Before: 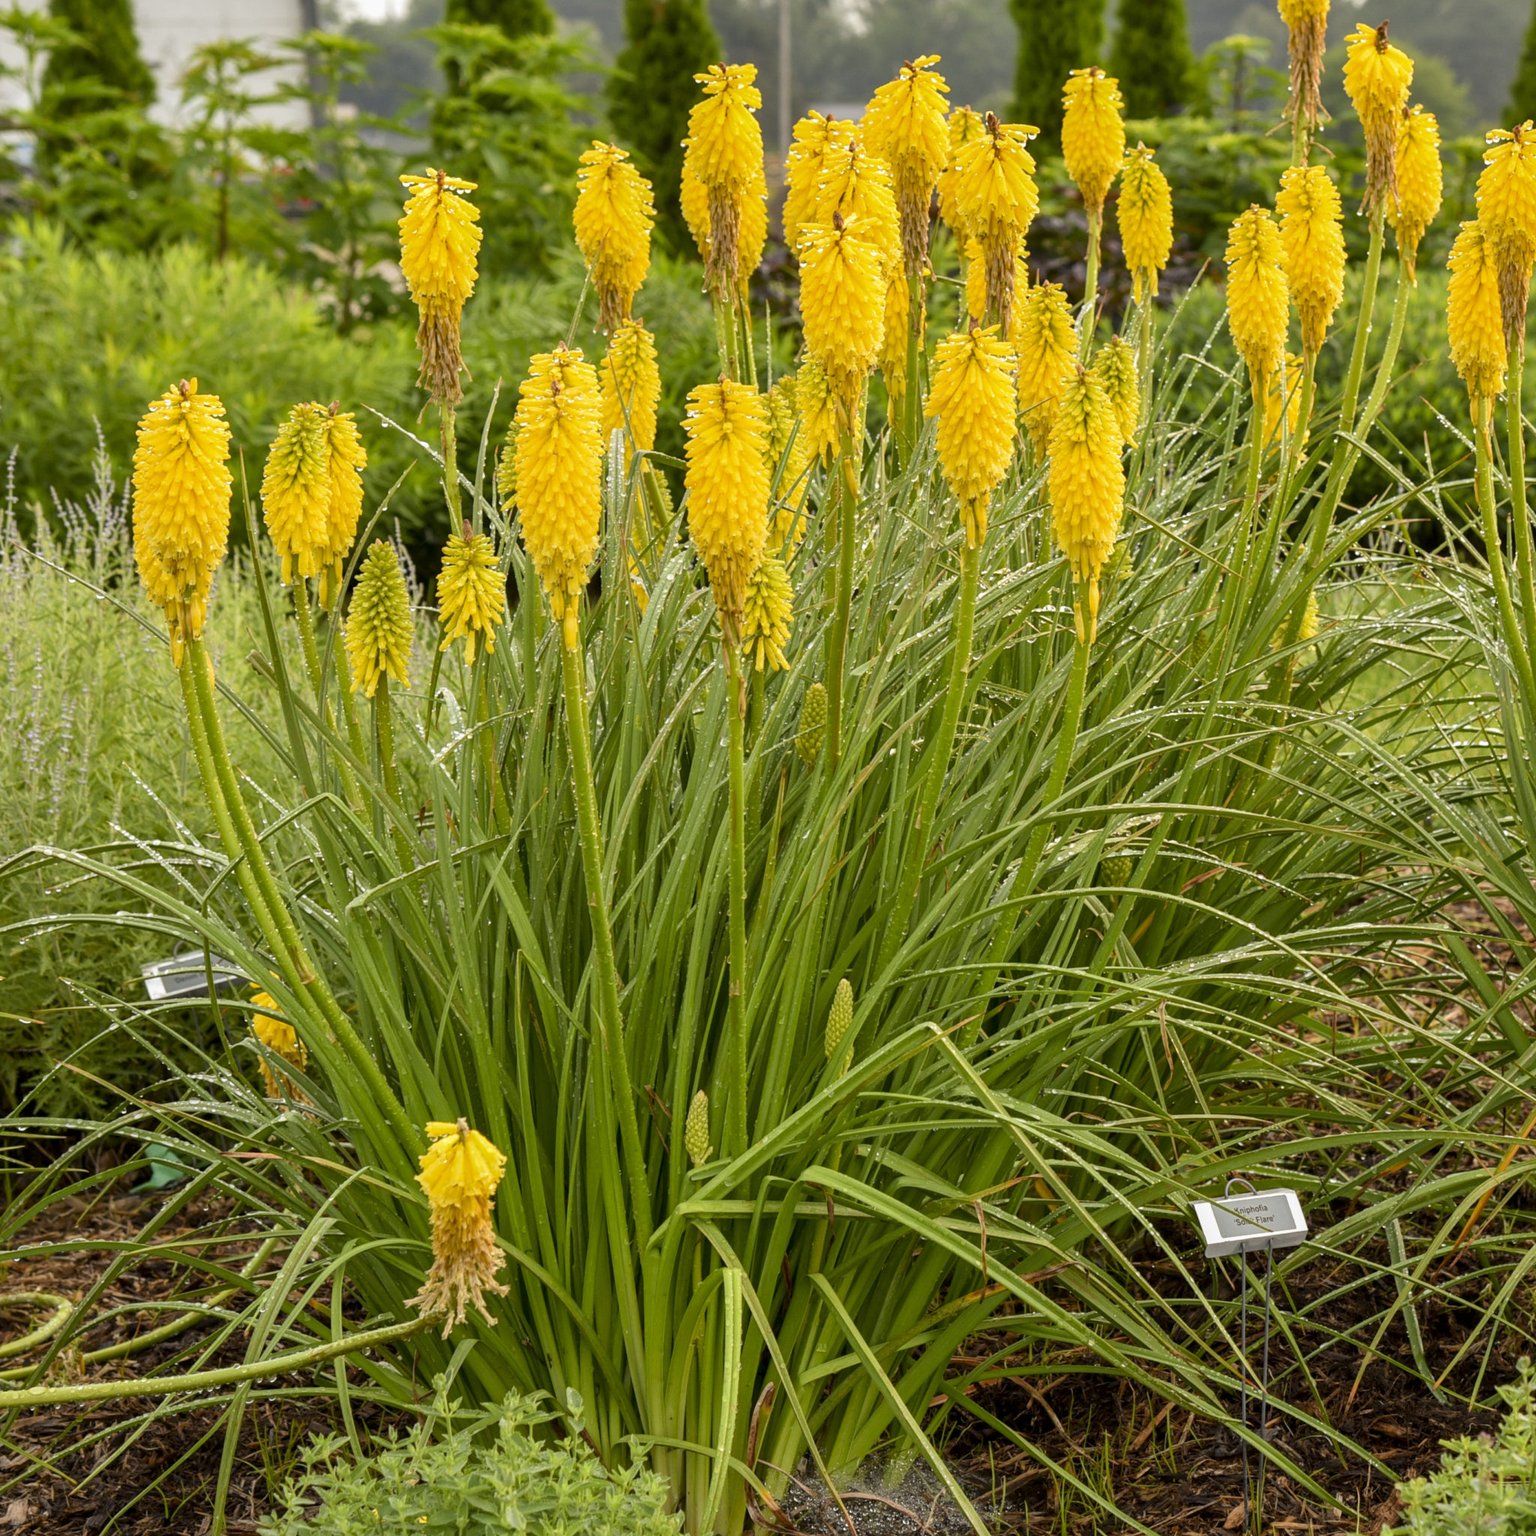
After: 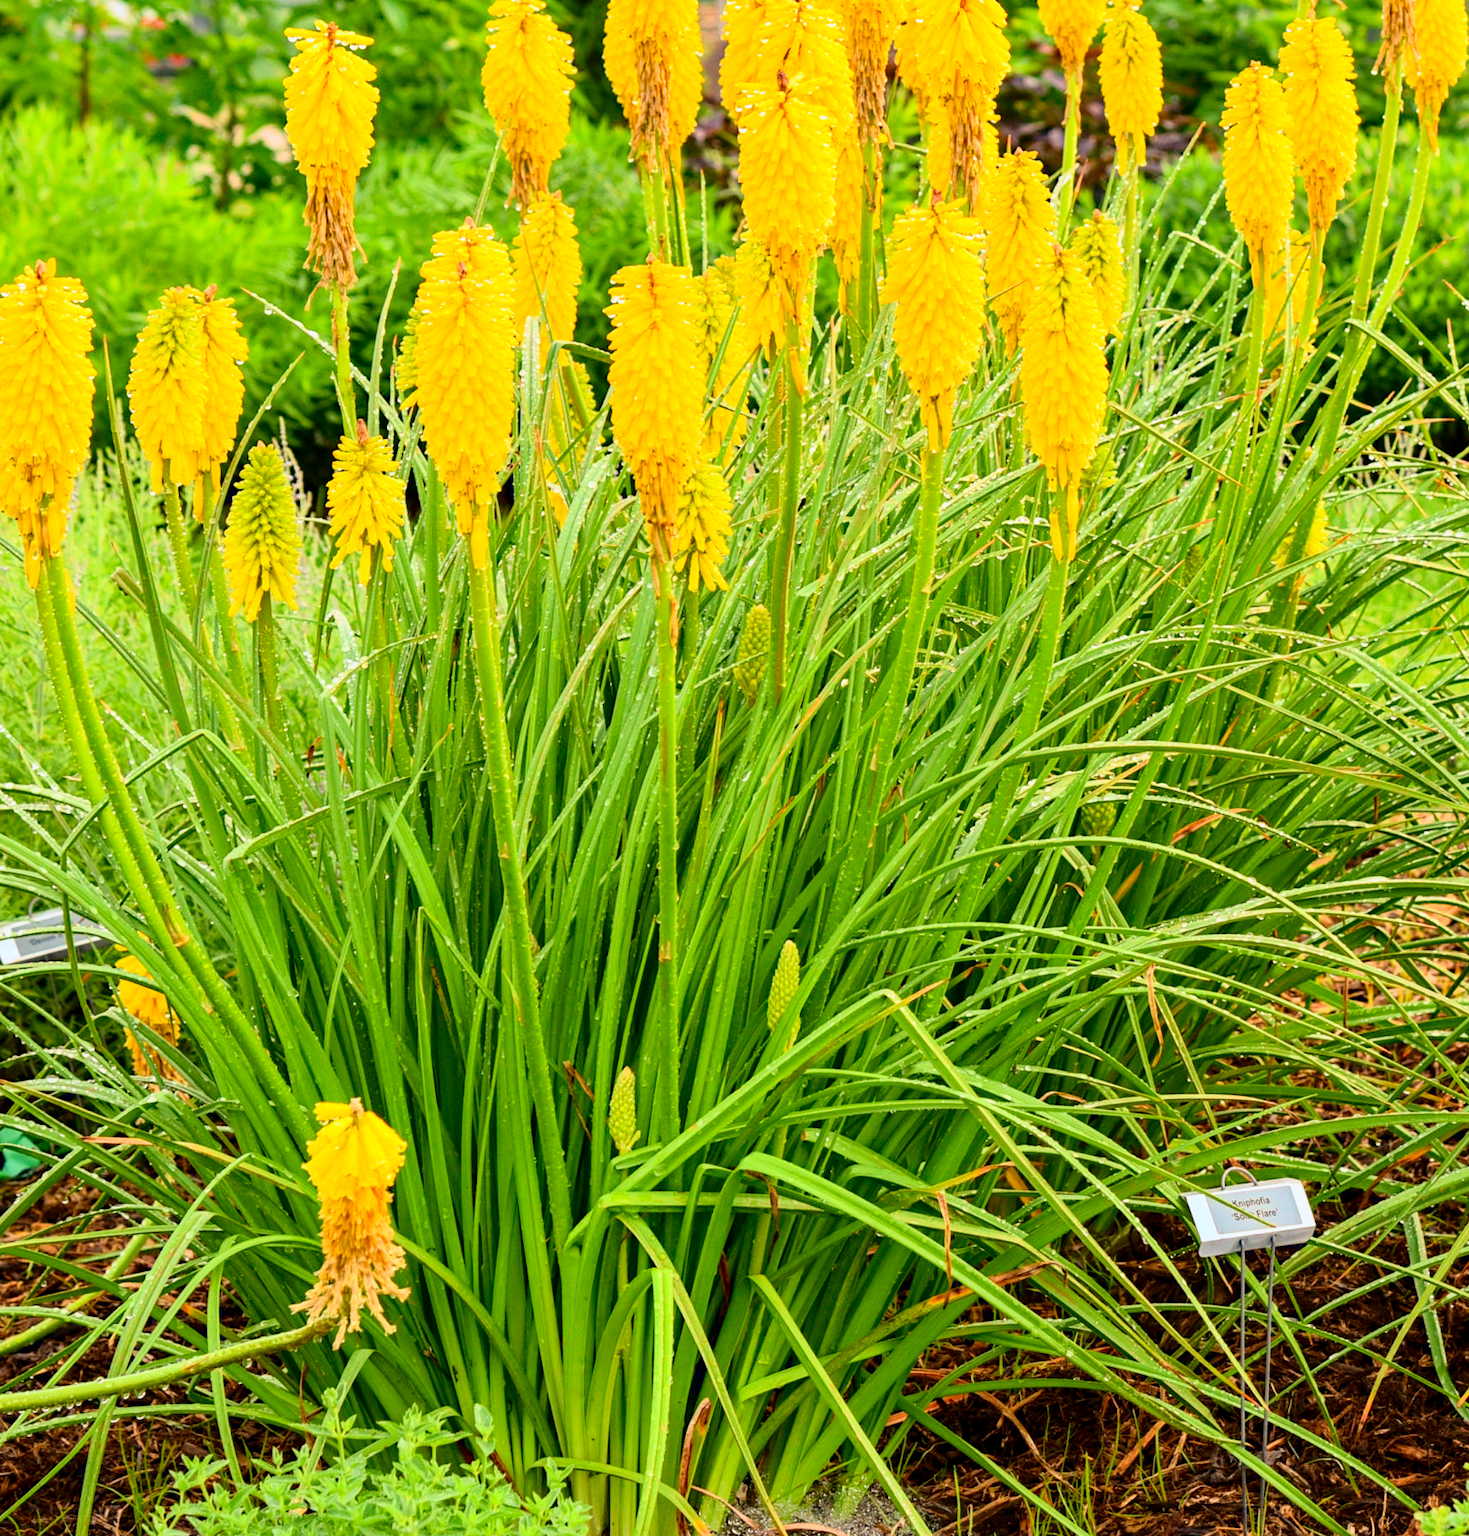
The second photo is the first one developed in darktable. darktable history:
contrast brightness saturation: contrast 0.196, brightness 0.168, saturation 0.228
crop and rotate: left 9.685%, top 9.766%, right 5.947%, bottom 2.063%
haze removal: compatibility mode true, adaptive false
tone curve: curves: ch0 [(0, 0) (0.091, 0.077) (0.389, 0.458) (0.745, 0.82) (0.856, 0.899) (0.92, 0.938) (1, 0.973)]; ch1 [(0, 0) (0.437, 0.404) (0.5, 0.5) (0.529, 0.55) (0.58, 0.6) (0.616, 0.649) (1, 1)]; ch2 [(0, 0) (0.442, 0.415) (0.5, 0.5) (0.535, 0.557) (0.585, 0.62) (1, 1)], color space Lab, independent channels
